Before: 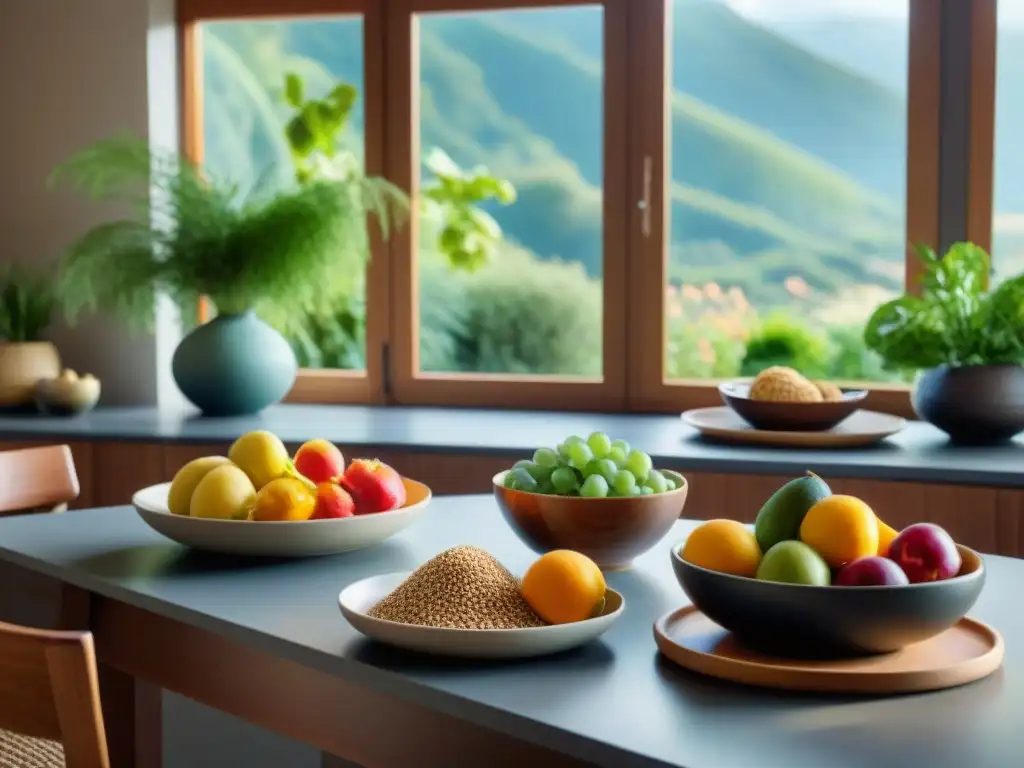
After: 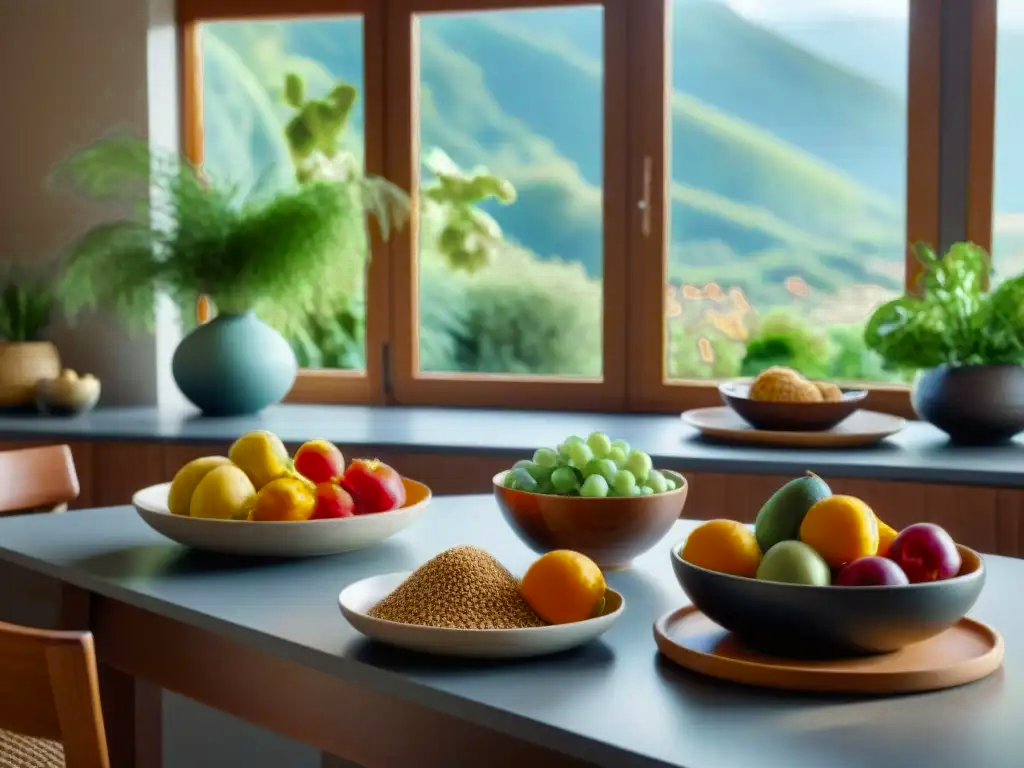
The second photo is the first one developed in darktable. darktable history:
color zones: curves: ch0 [(0.11, 0.396) (0.195, 0.36) (0.25, 0.5) (0.303, 0.412) (0.357, 0.544) (0.75, 0.5) (0.967, 0.328)]; ch1 [(0, 0.468) (0.112, 0.512) (0.202, 0.6) (0.25, 0.5) (0.307, 0.352) (0.357, 0.544) (0.75, 0.5) (0.963, 0.524)]
color balance rgb: on, module defaults
